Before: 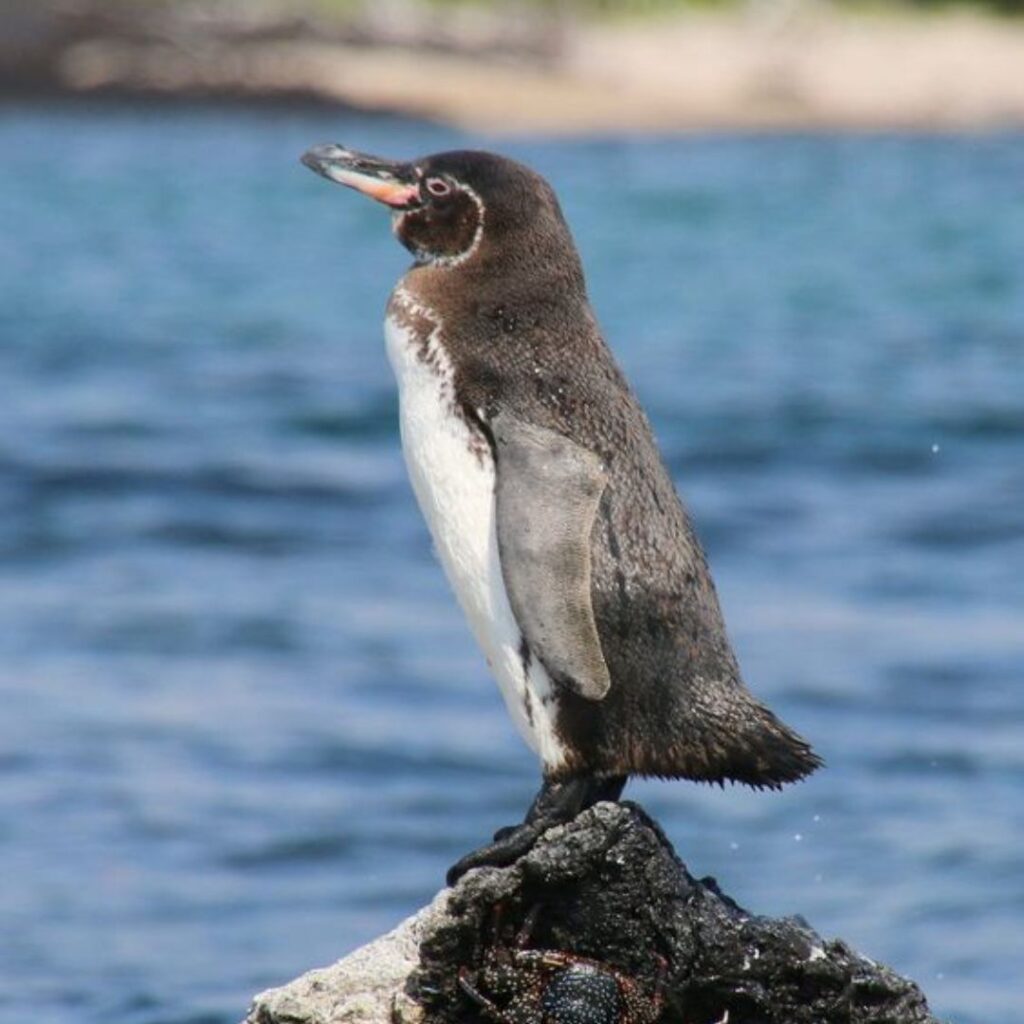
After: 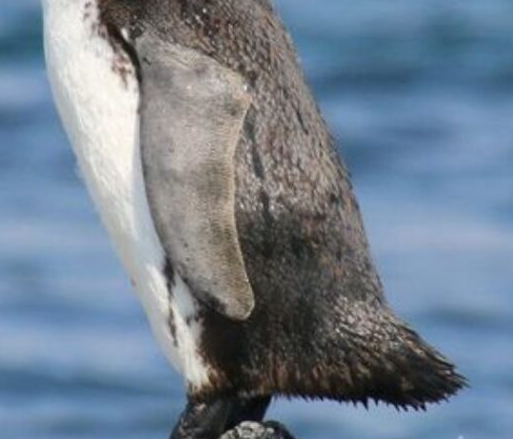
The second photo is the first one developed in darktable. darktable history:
crop: left 34.822%, top 37.112%, right 15.029%, bottom 19.966%
